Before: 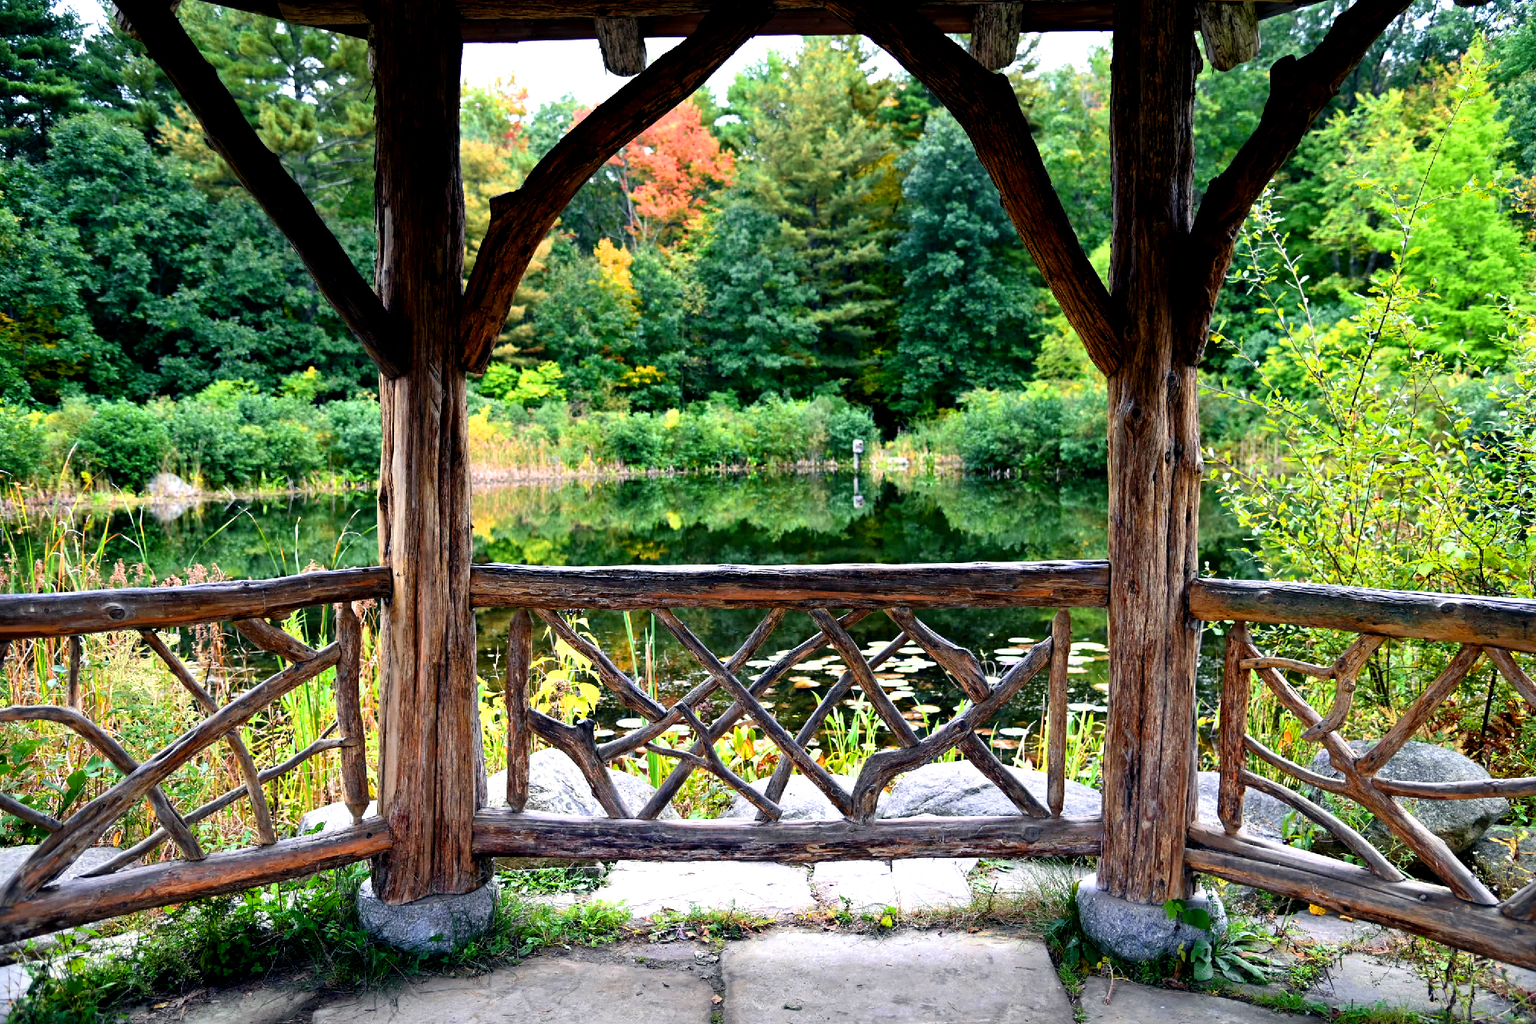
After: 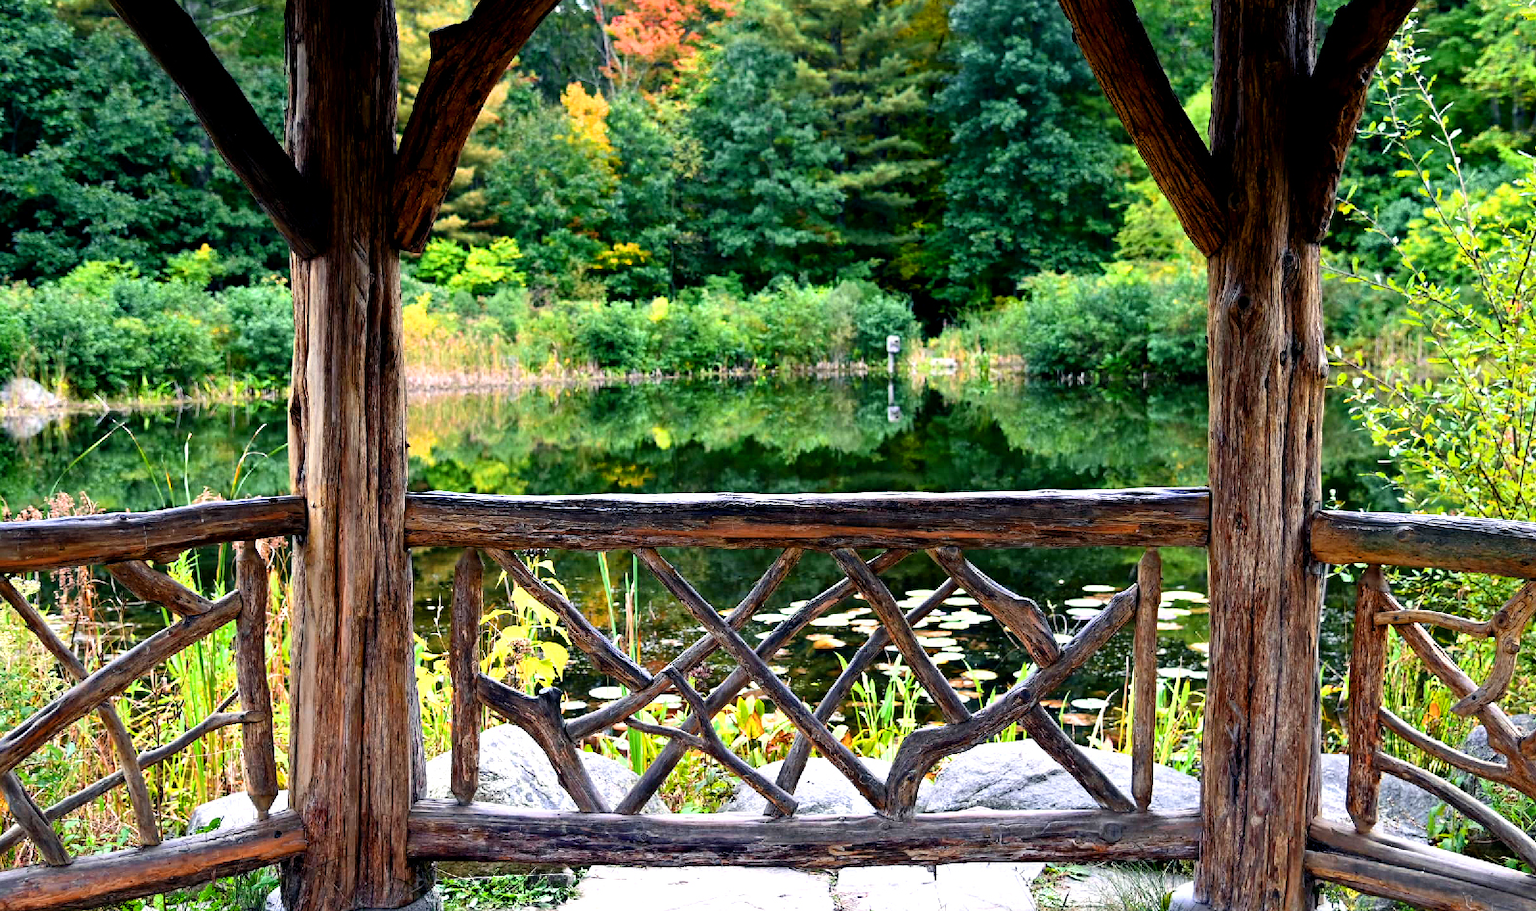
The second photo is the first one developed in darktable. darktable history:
crop: left 9.712%, top 16.928%, right 10.845%, bottom 12.332%
color balance rgb: global vibrance 10%
